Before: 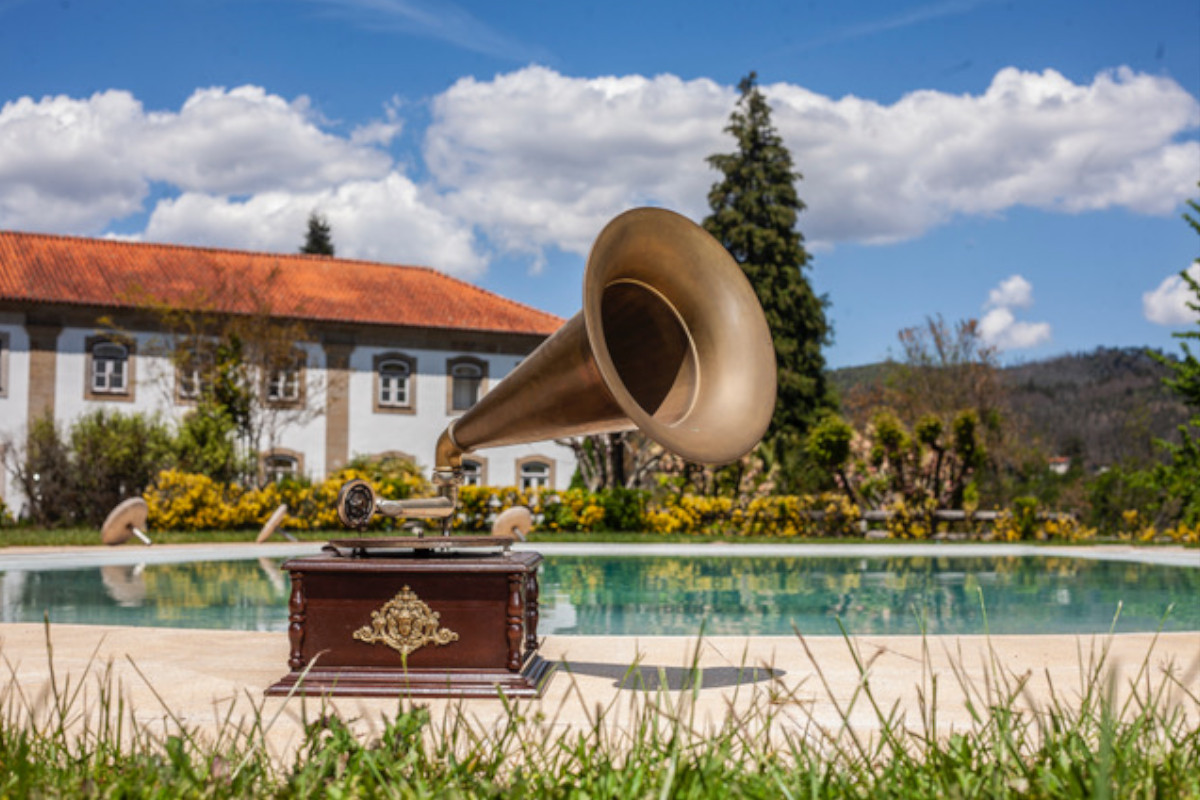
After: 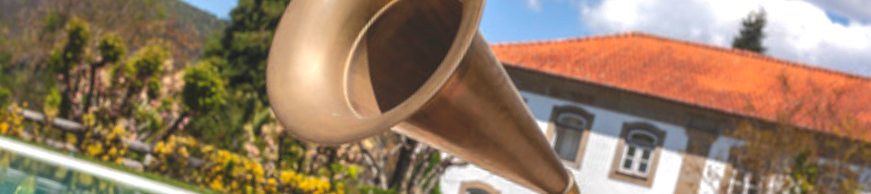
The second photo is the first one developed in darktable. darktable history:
crop and rotate: angle 16.12°, top 30.835%, bottom 35.653%
shadows and highlights: on, module defaults
tone equalizer: on, module defaults
exposure: black level correction -0.005, exposure 0.622 EV, compensate highlight preservation false
